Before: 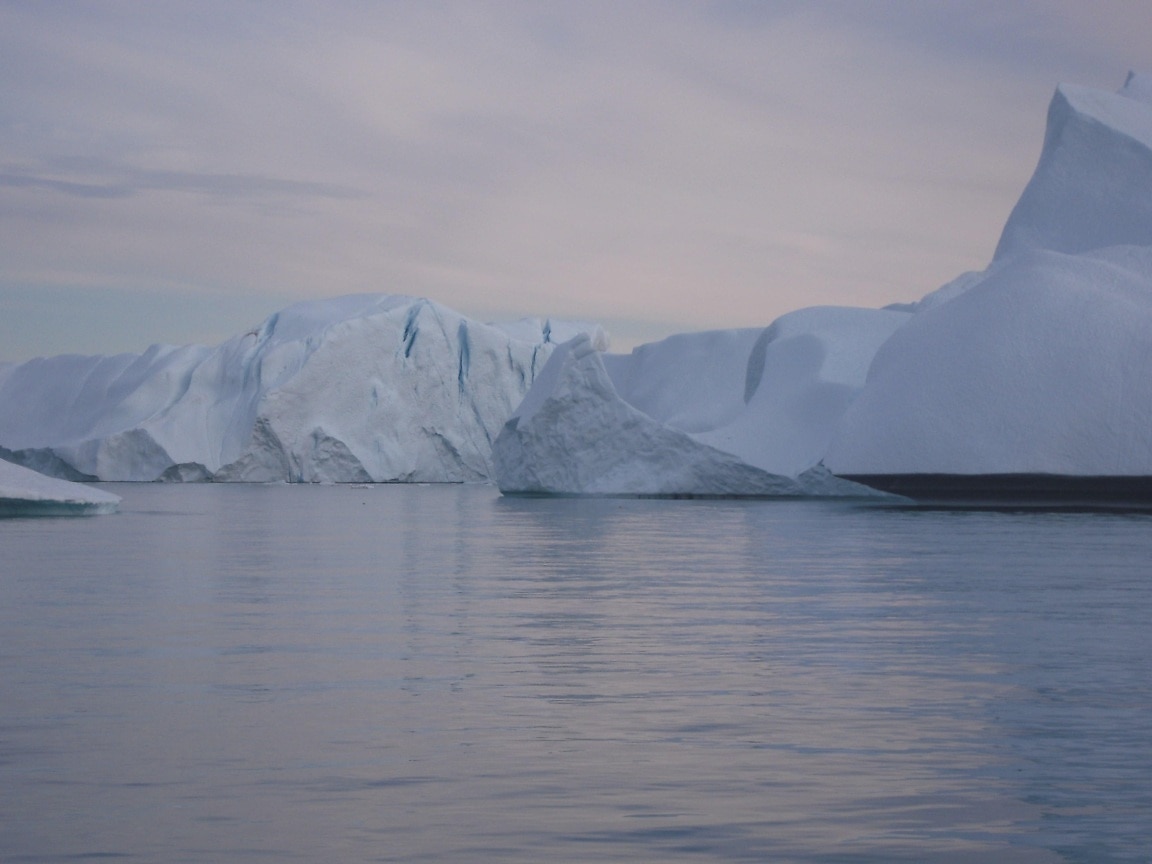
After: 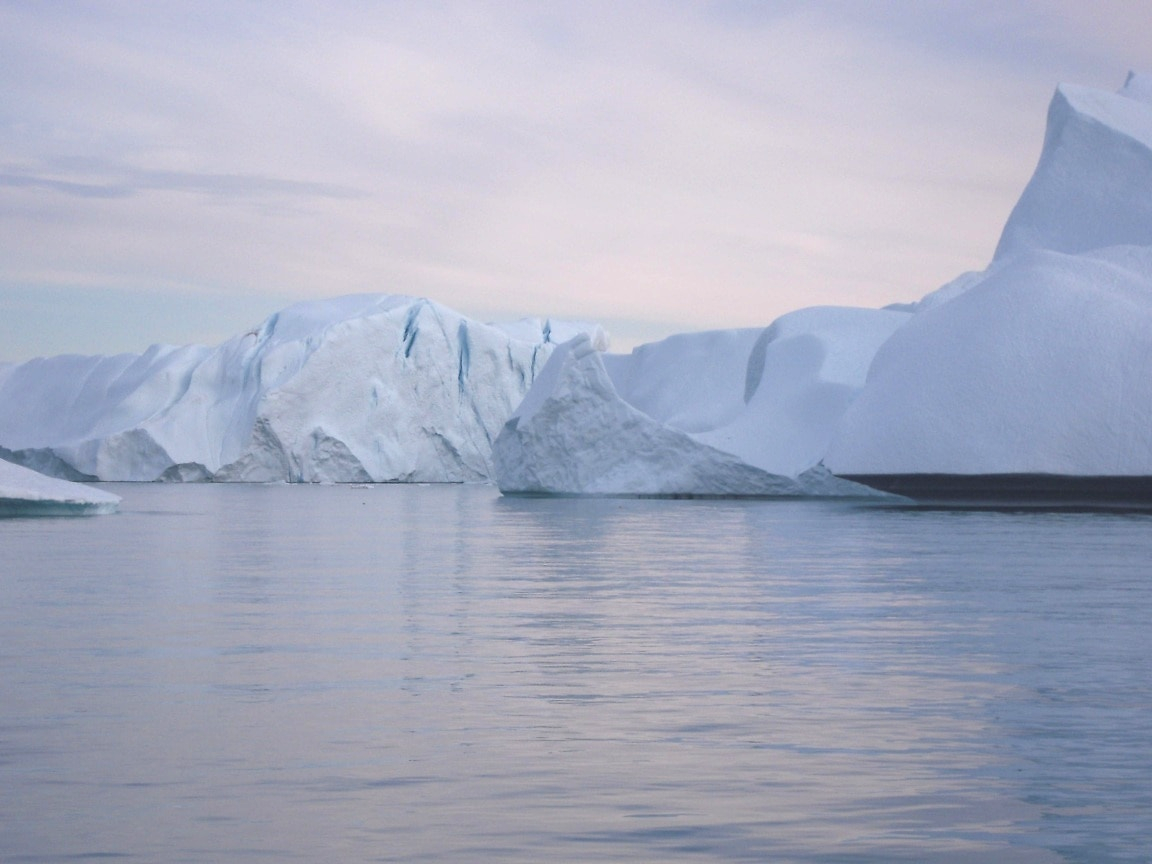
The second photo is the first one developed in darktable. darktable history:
exposure: exposure 0.77 EV, compensate highlight preservation false
